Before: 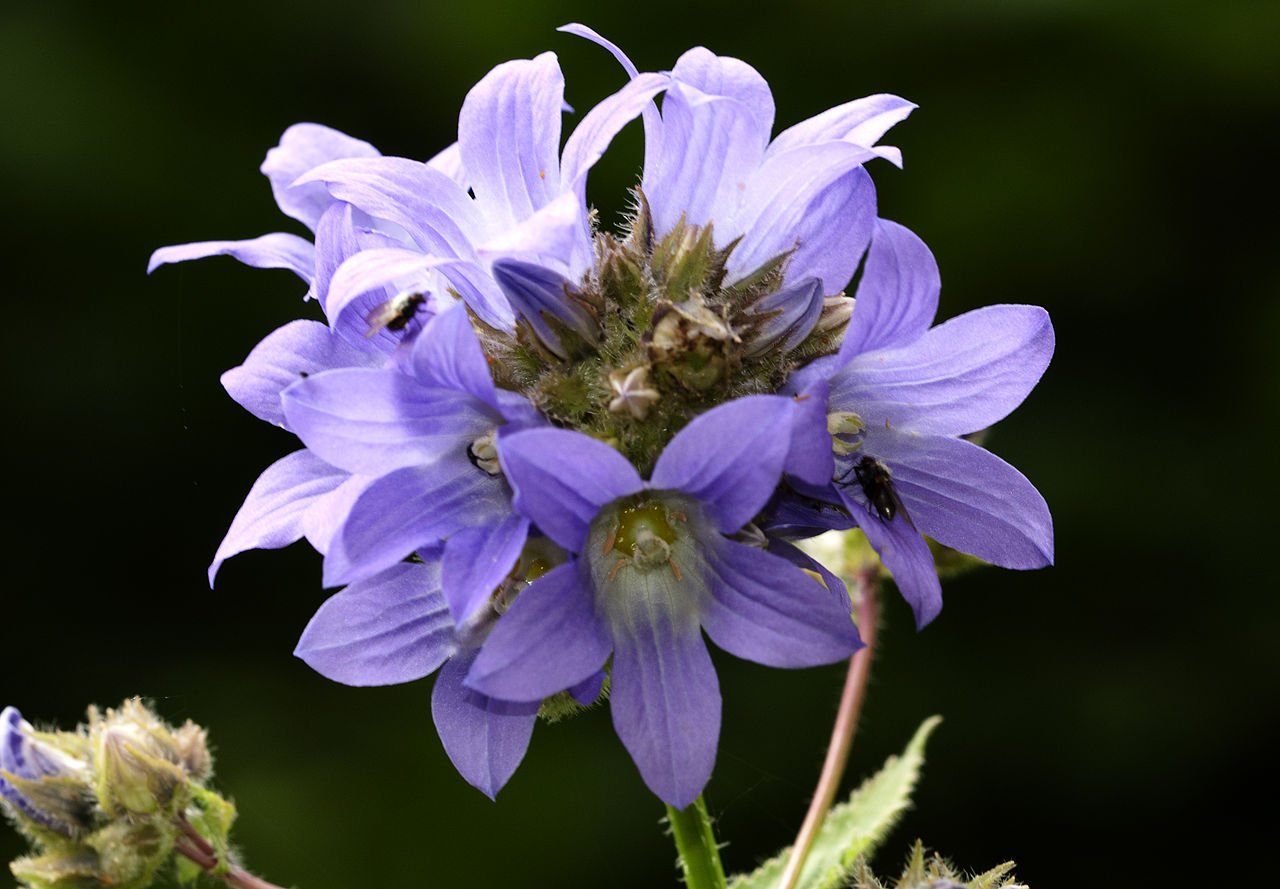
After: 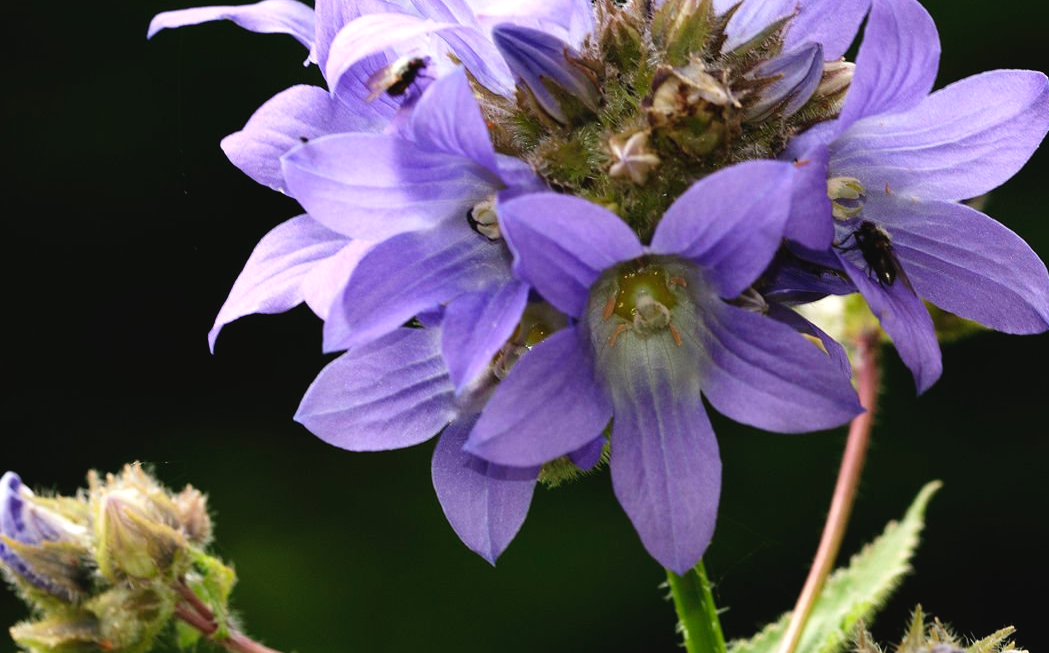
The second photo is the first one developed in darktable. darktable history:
crop: top 26.463%, right 18.033%
exposure: black level correction -0.004, exposure 0.056 EV, compensate highlight preservation false
